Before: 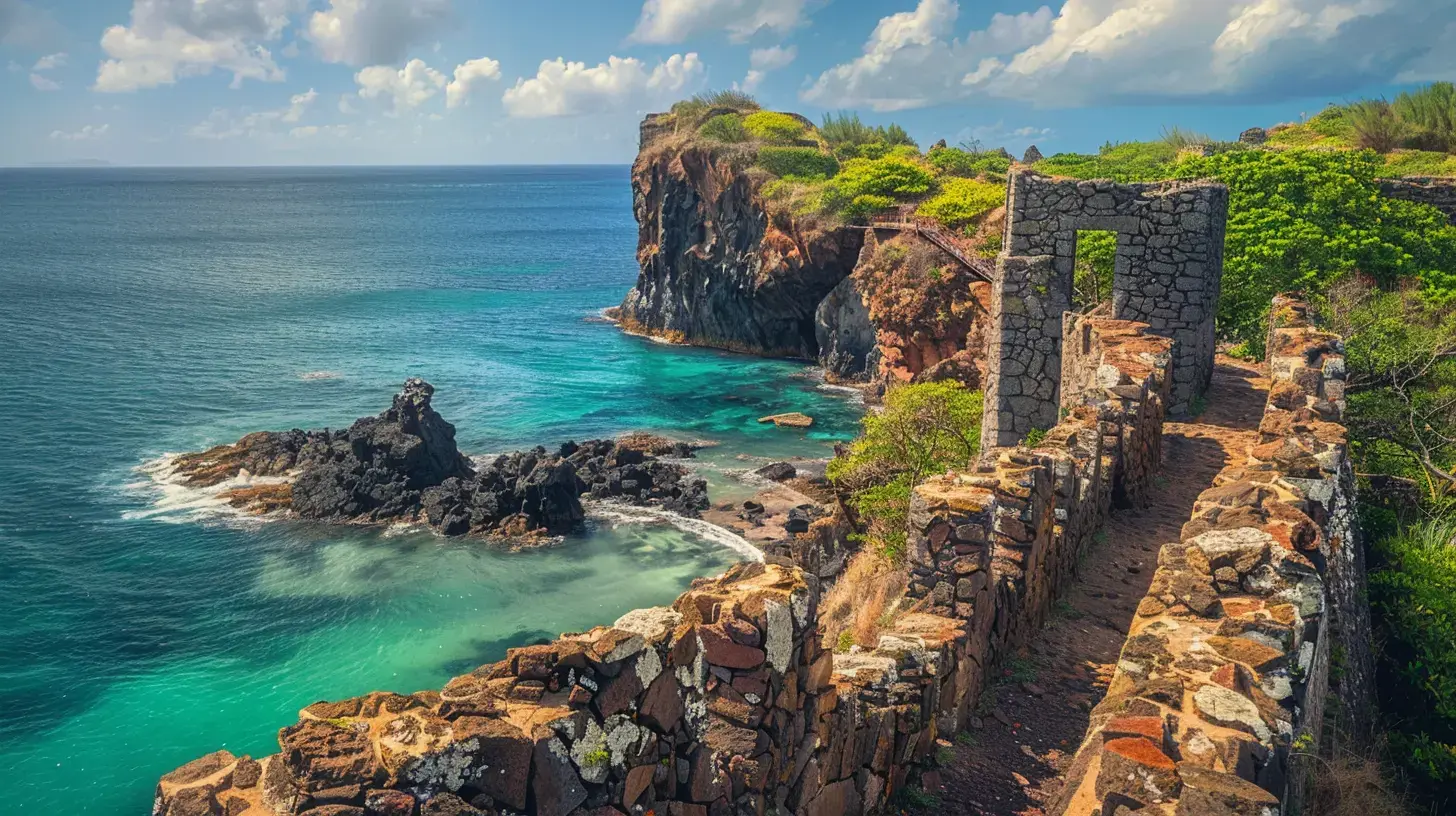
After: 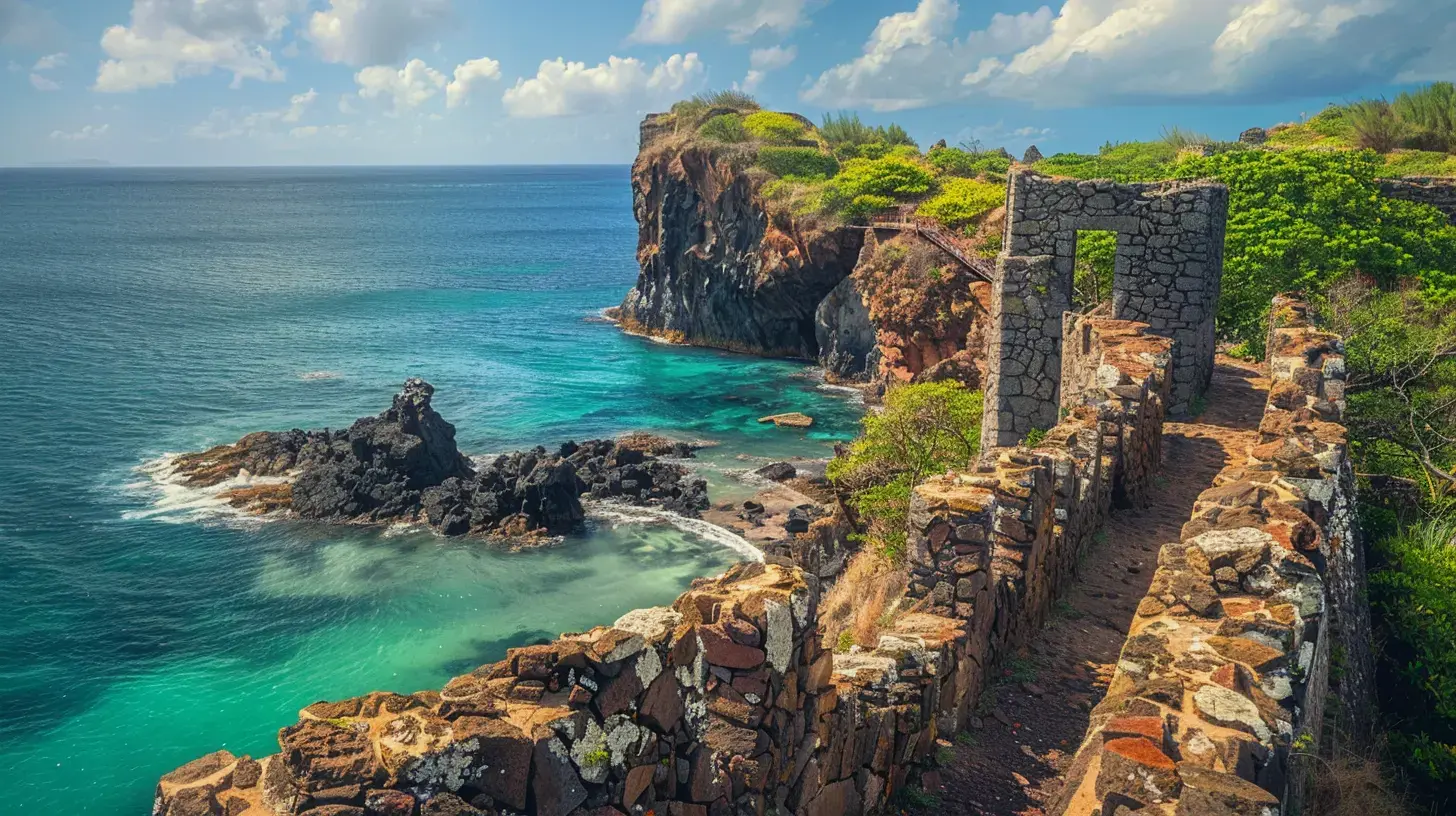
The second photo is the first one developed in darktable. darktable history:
white balance: red 0.978, blue 0.999
shadows and highlights: shadows -23.08, highlights 46.15, soften with gaussian
